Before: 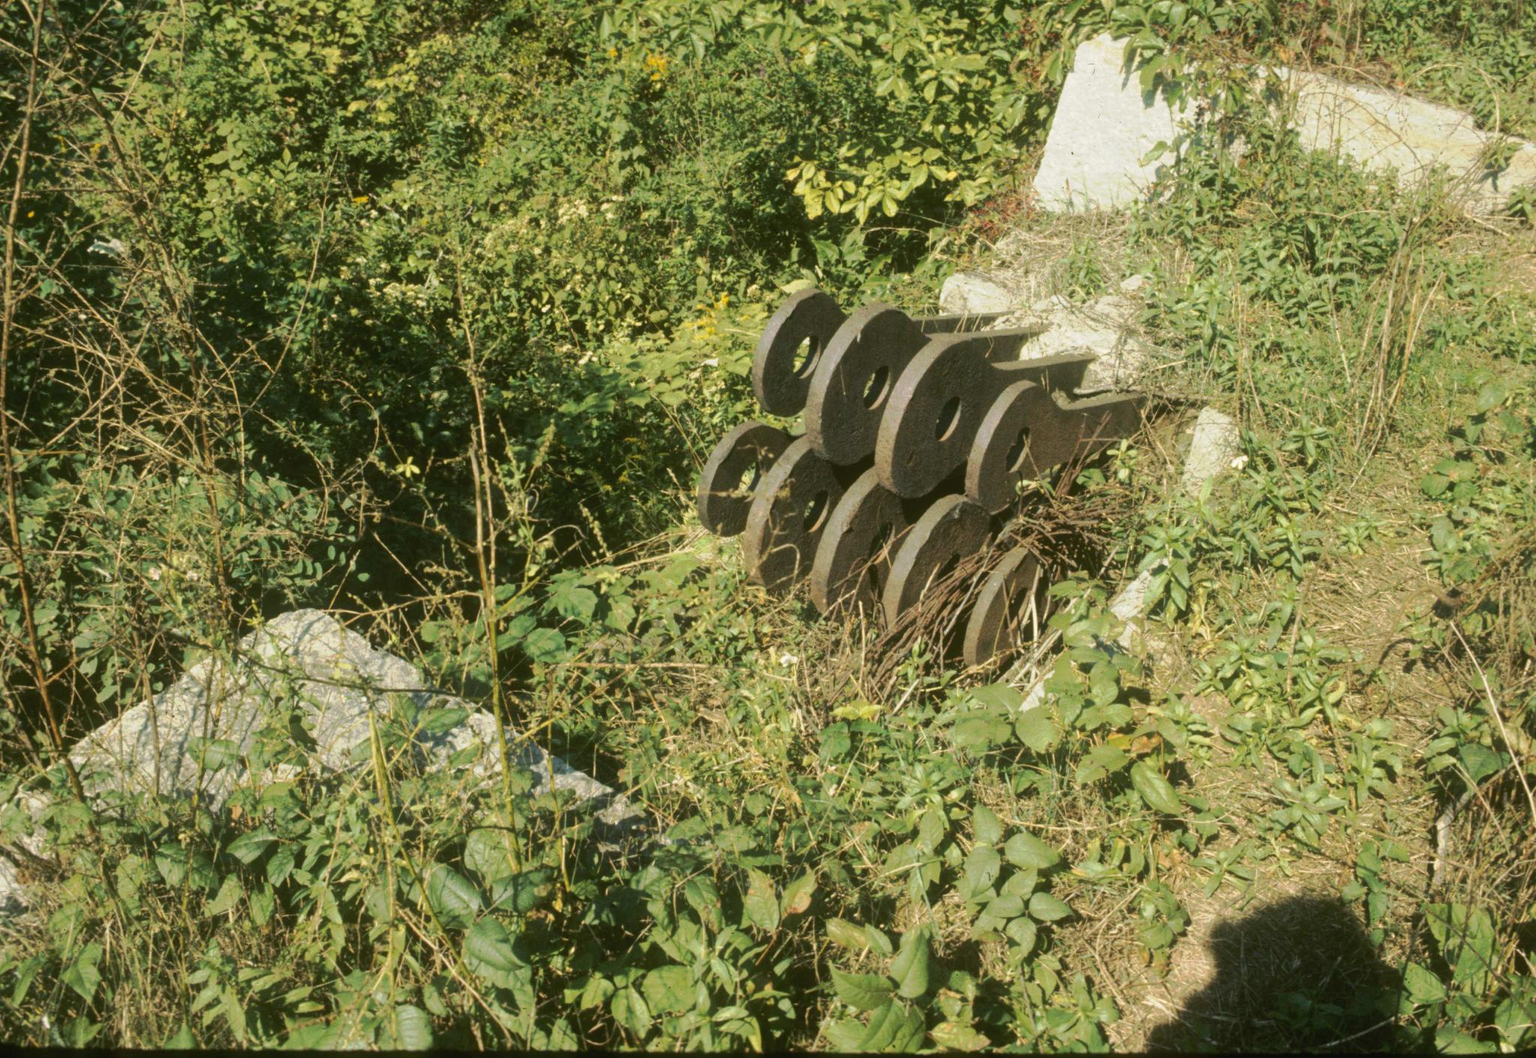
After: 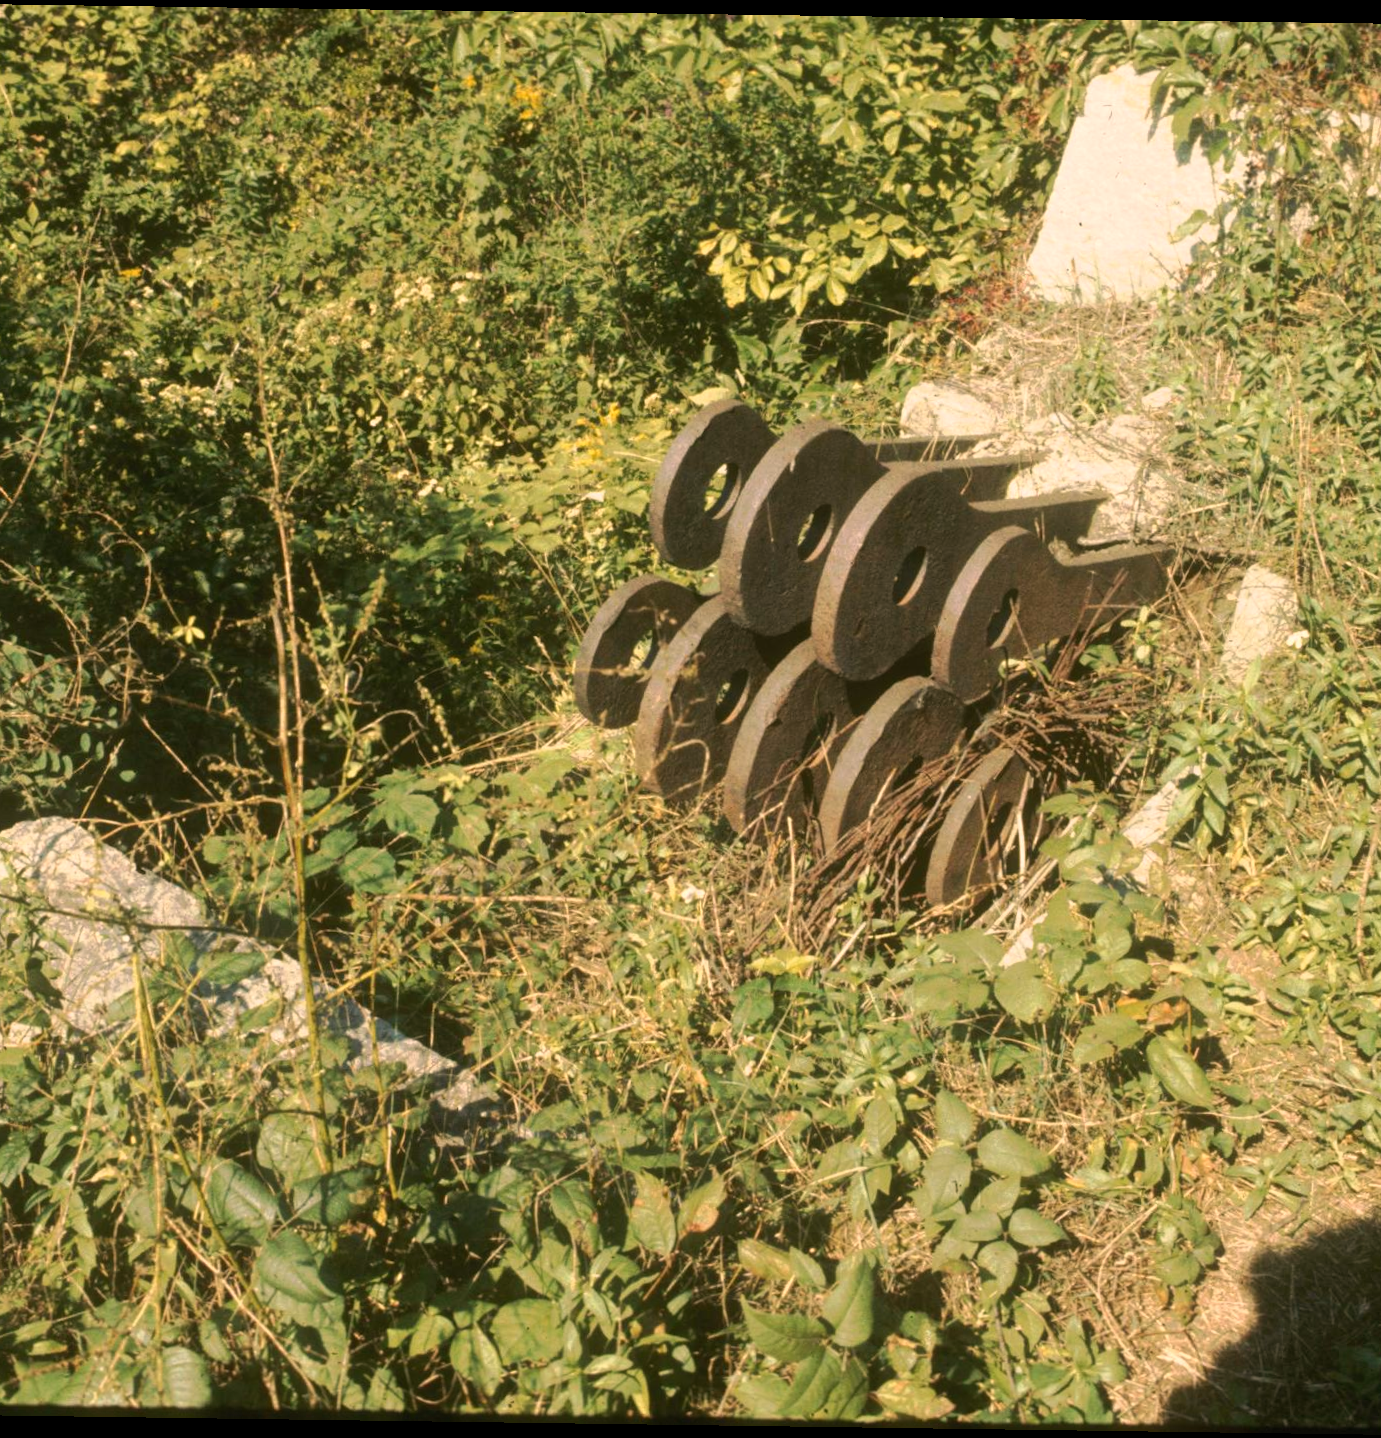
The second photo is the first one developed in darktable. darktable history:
rotate and perspective: rotation 0.8°, automatic cropping off
crop and rotate: left 17.732%, right 15.423%
shadows and highlights: shadows 0, highlights 40
white balance: red 1.127, blue 0.943
